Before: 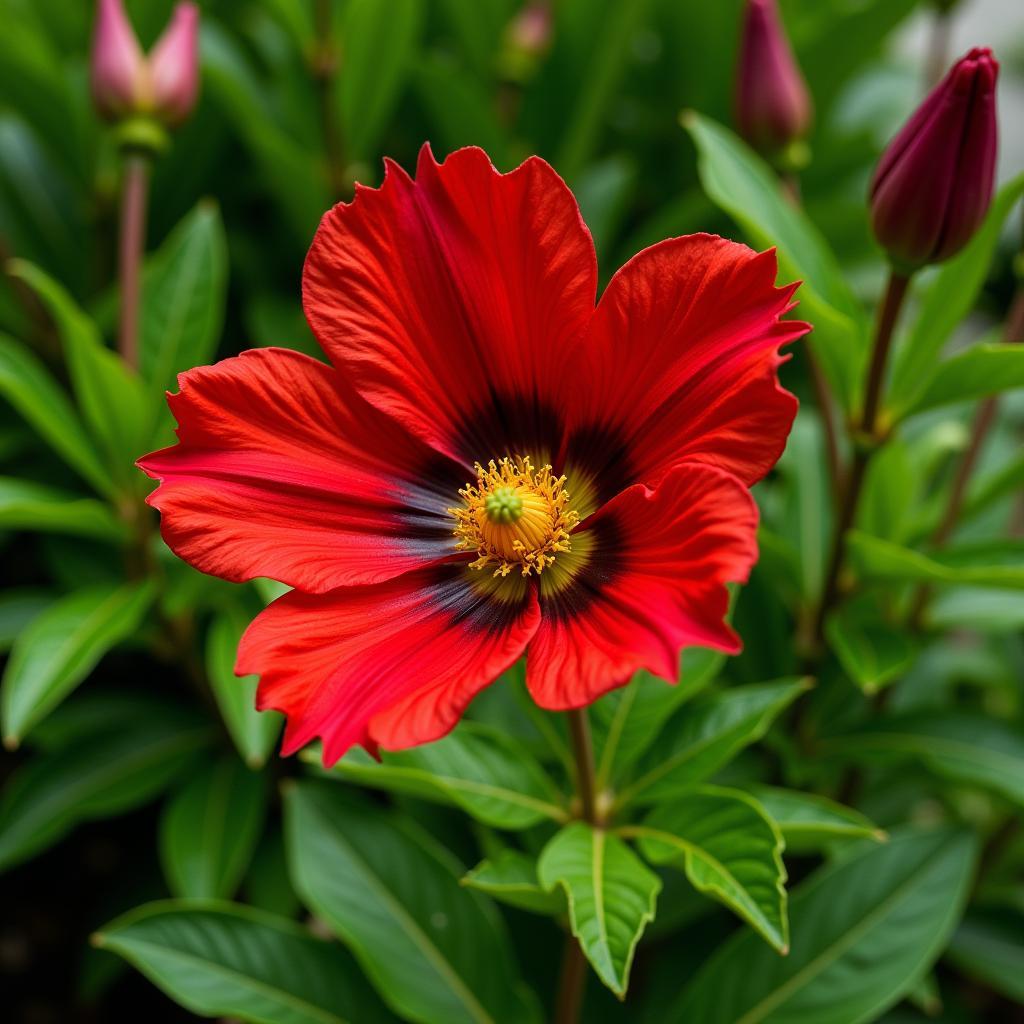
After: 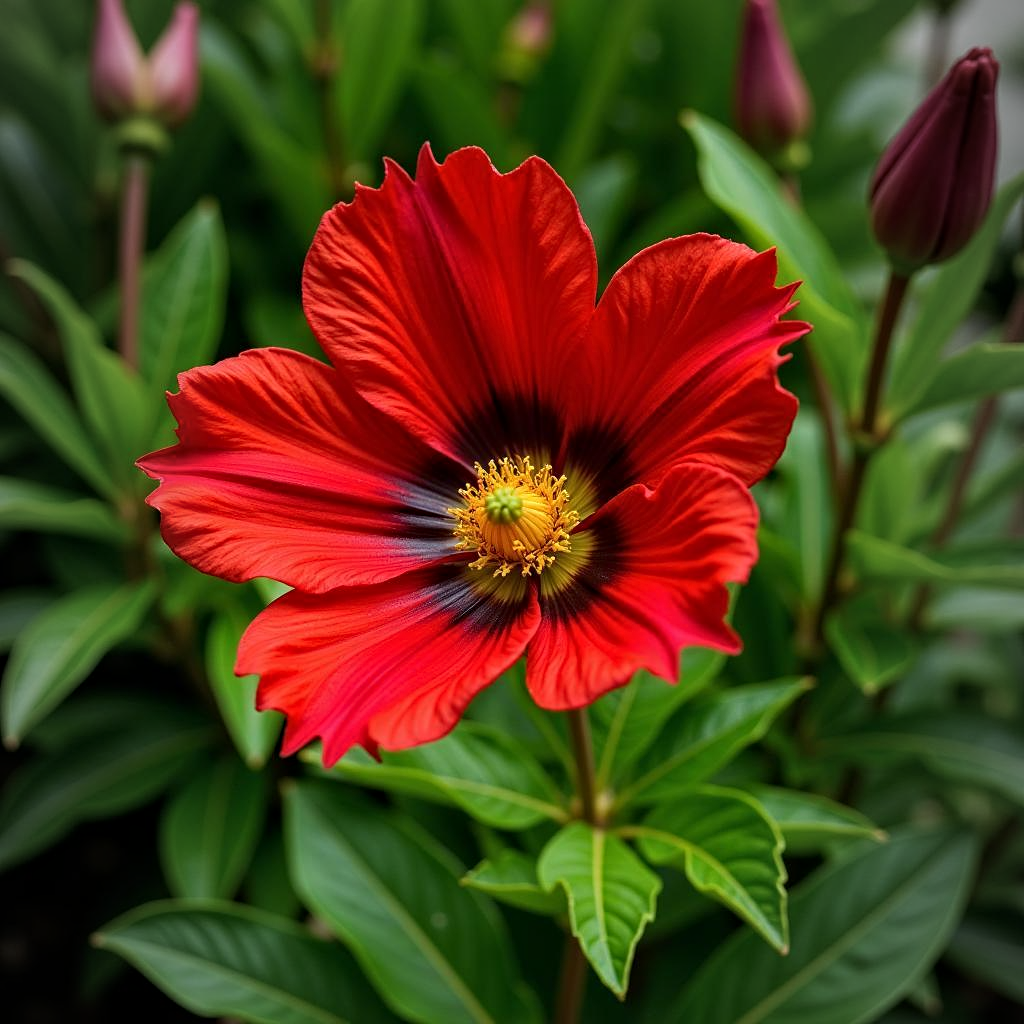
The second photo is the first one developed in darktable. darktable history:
contrast equalizer: octaves 7, y [[0.502, 0.505, 0.512, 0.529, 0.564, 0.588], [0.5 ×6], [0.502, 0.505, 0.512, 0.529, 0.564, 0.588], [0, 0.001, 0.001, 0.004, 0.008, 0.011], [0, 0.001, 0.001, 0.004, 0.008, 0.011]]
vignetting: fall-off start 96.07%, fall-off radius 100.38%, width/height ratio 0.609
